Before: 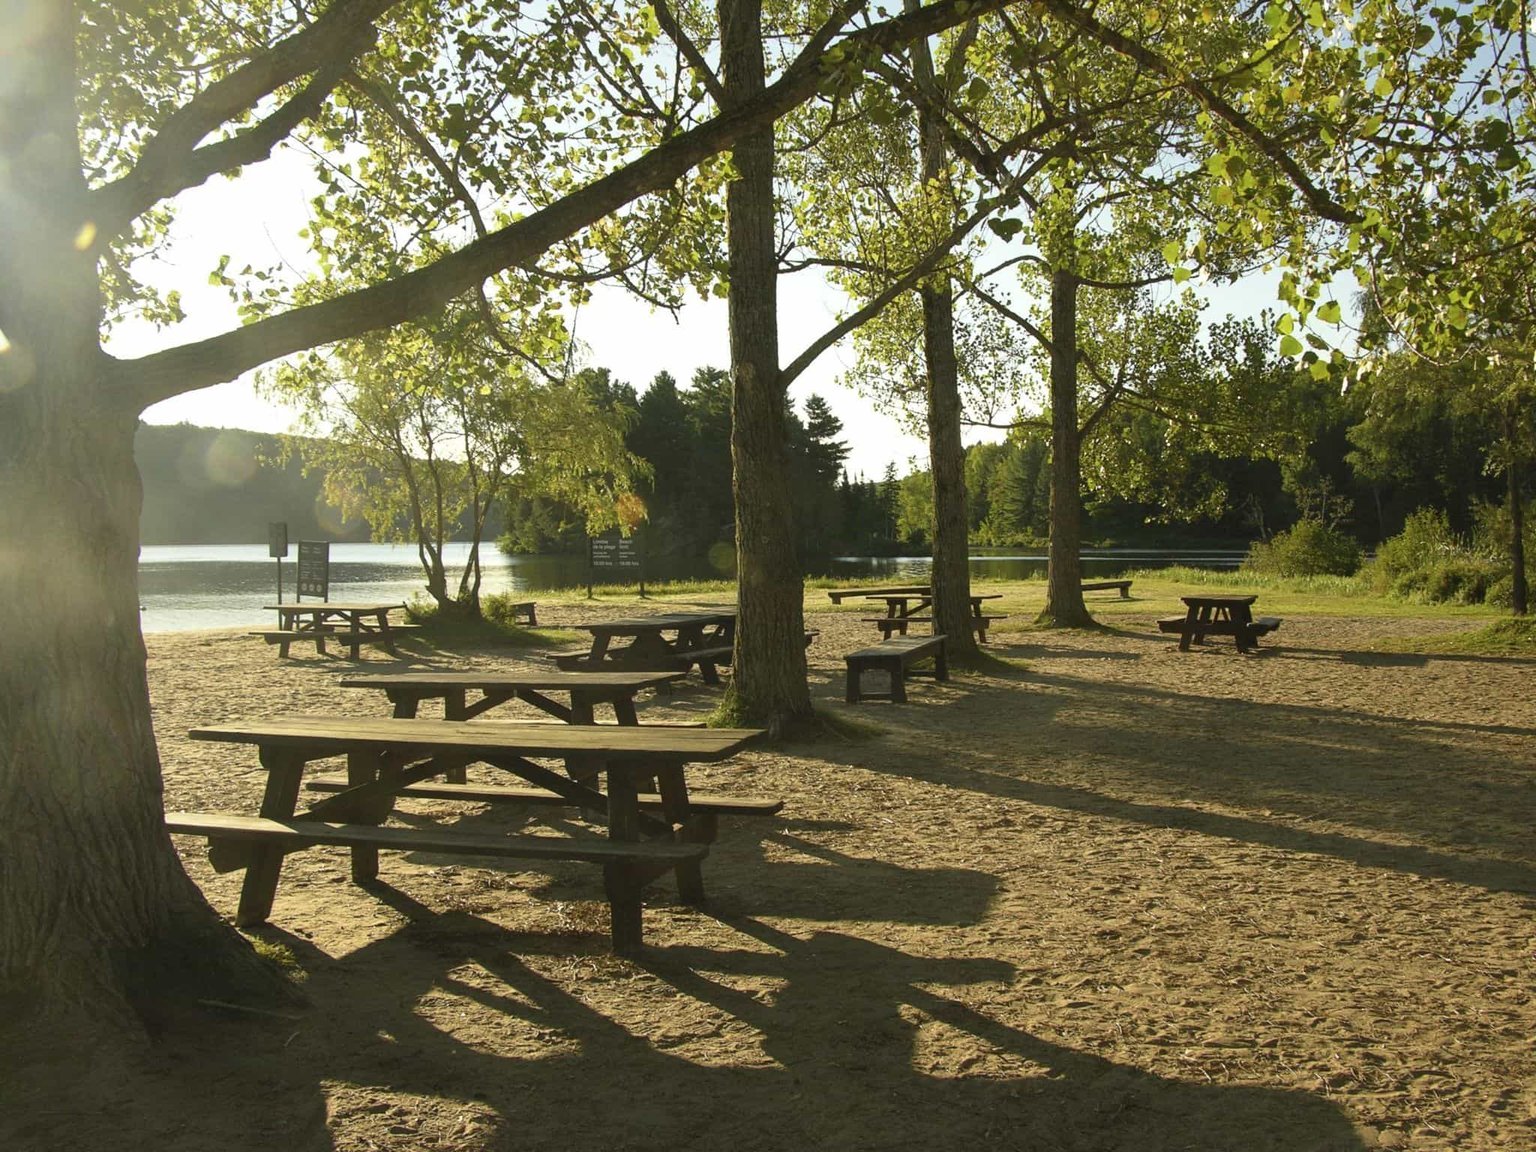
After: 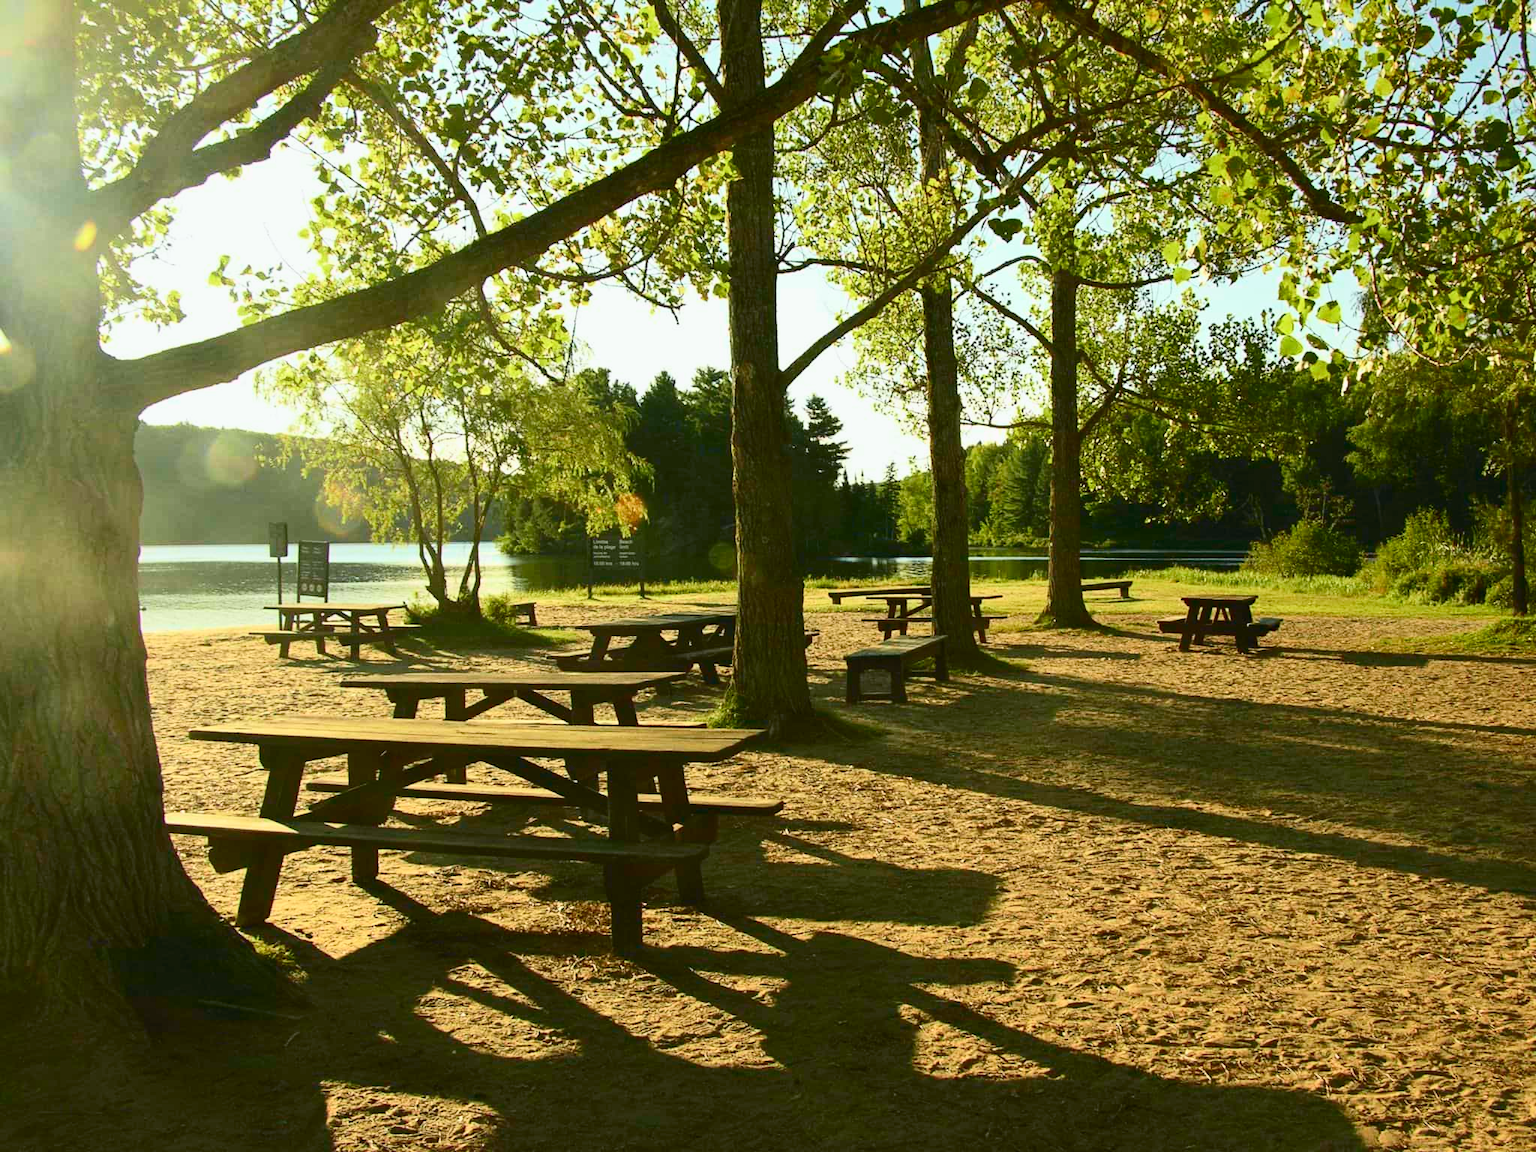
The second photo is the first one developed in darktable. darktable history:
tone equalizer: on, module defaults
tone curve: curves: ch0 [(0, 0.028) (0.037, 0.05) (0.123, 0.108) (0.19, 0.164) (0.269, 0.247) (0.475, 0.533) (0.595, 0.695) (0.718, 0.823) (0.855, 0.913) (1, 0.982)]; ch1 [(0, 0) (0.243, 0.245) (0.427, 0.41) (0.493, 0.481) (0.505, 0.502) (0.536, 0.545) (0.56, 0.582) (0.611, 0.644) (0.769, 0.807) (1, 1)]; ch2 [(0, 0) (0.249, 0.216) (0.349, 0.321) (0.424, 0.442) (0.476, 0.483) (0.498, 0.499) (0.517, 0.519) (0.532, 0.55) (0.569, 0.608) (0.614, 0.661) (0.706, 0.75) (0.808, 0.809) (0.991, 0.968)], color space Lab, independent channels, preserve colors none
haze removal: compatibility mode true, adaptive false
